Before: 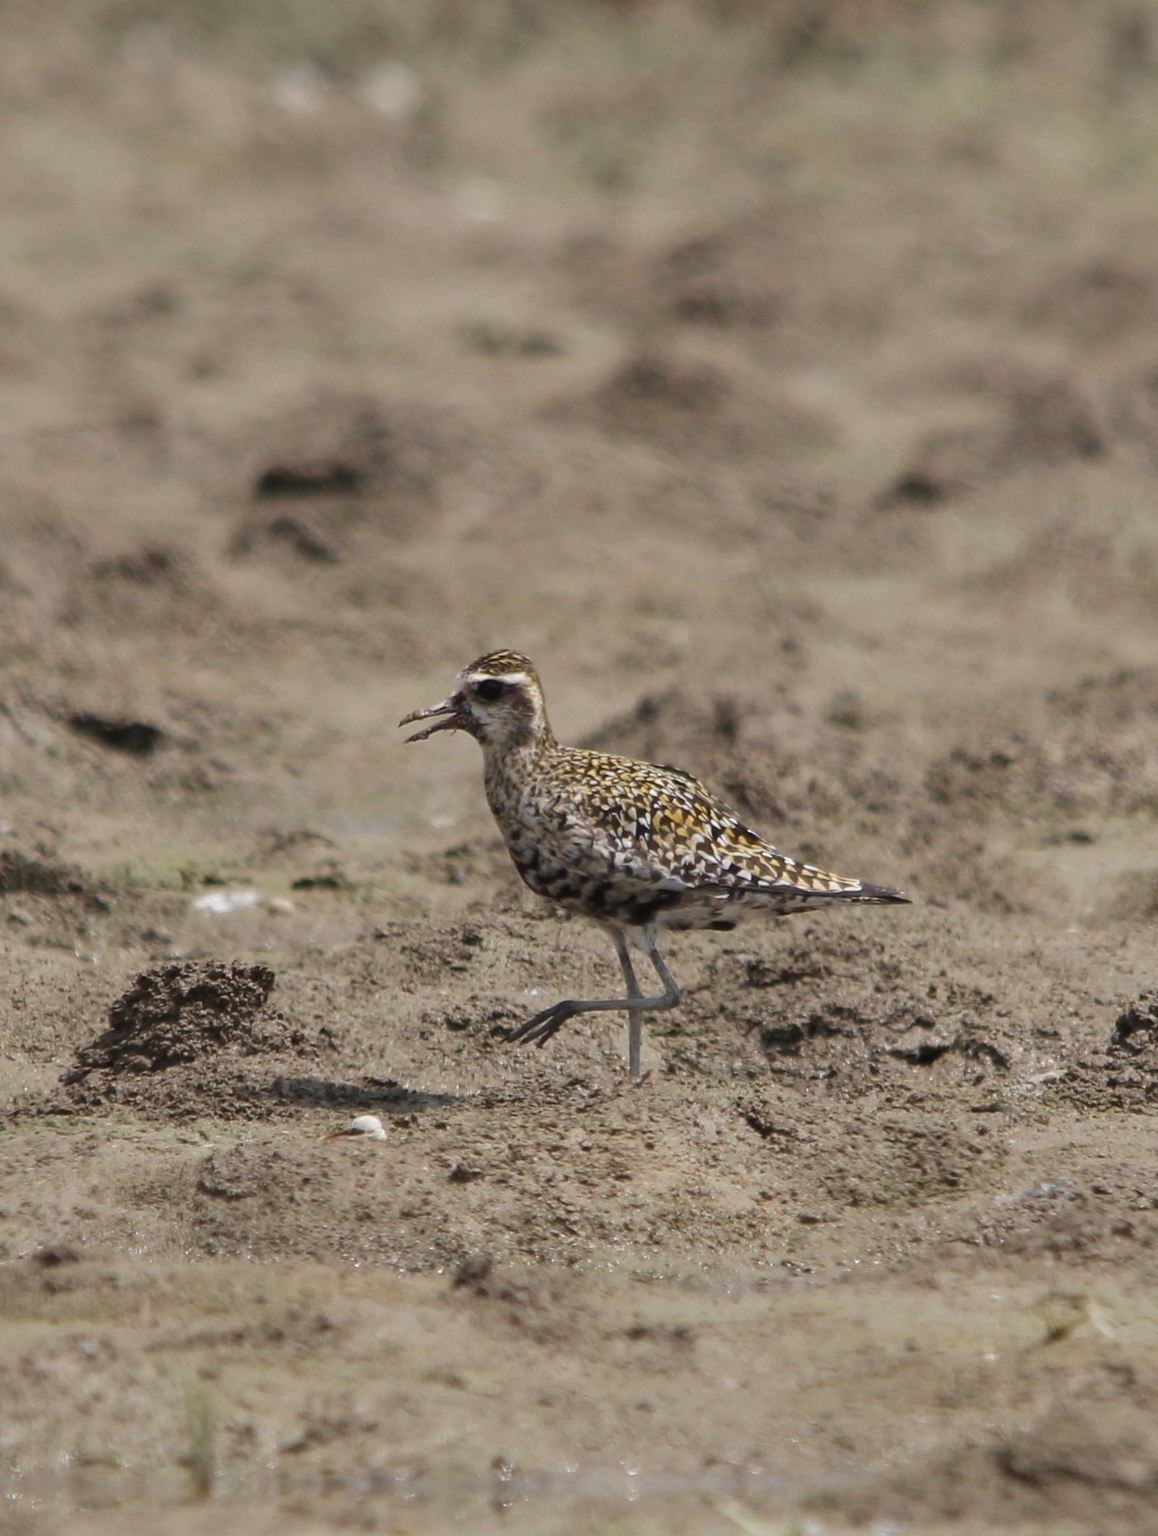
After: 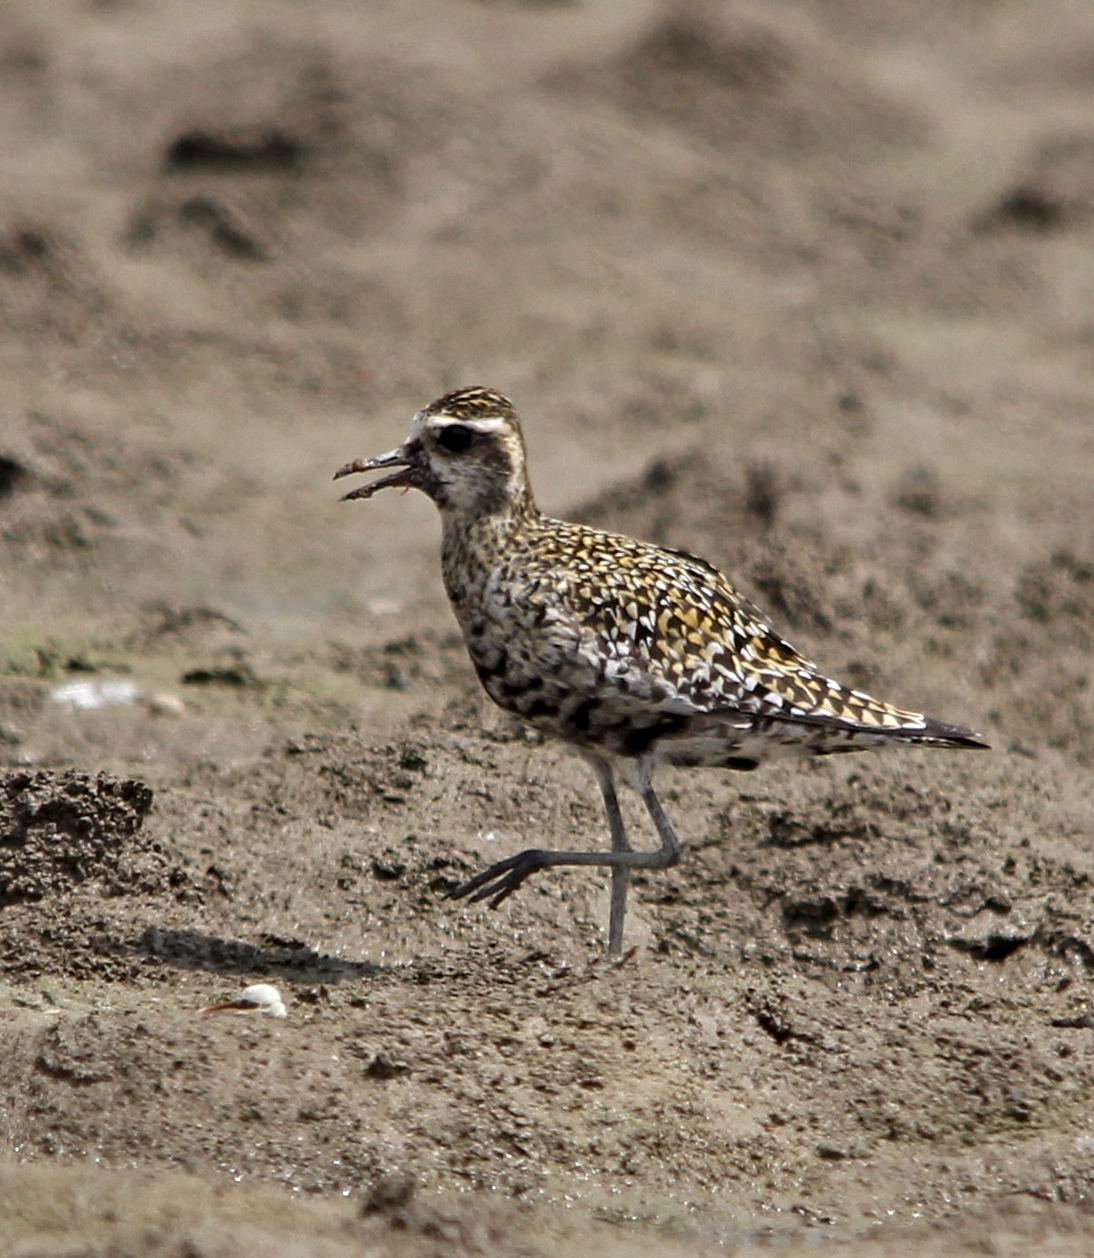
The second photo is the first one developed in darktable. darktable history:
crop and rotate: angle -3.37°, left 9.79%, top 20.73%, right 12.42%, bottom 11.82%
contrast equalizer: y [[0.51, 0.537, 0.559, 0.574, 0.599, 0.618], [0.5 ×6], [0.5 ×6], [0 ×6], [0 ×6]]
